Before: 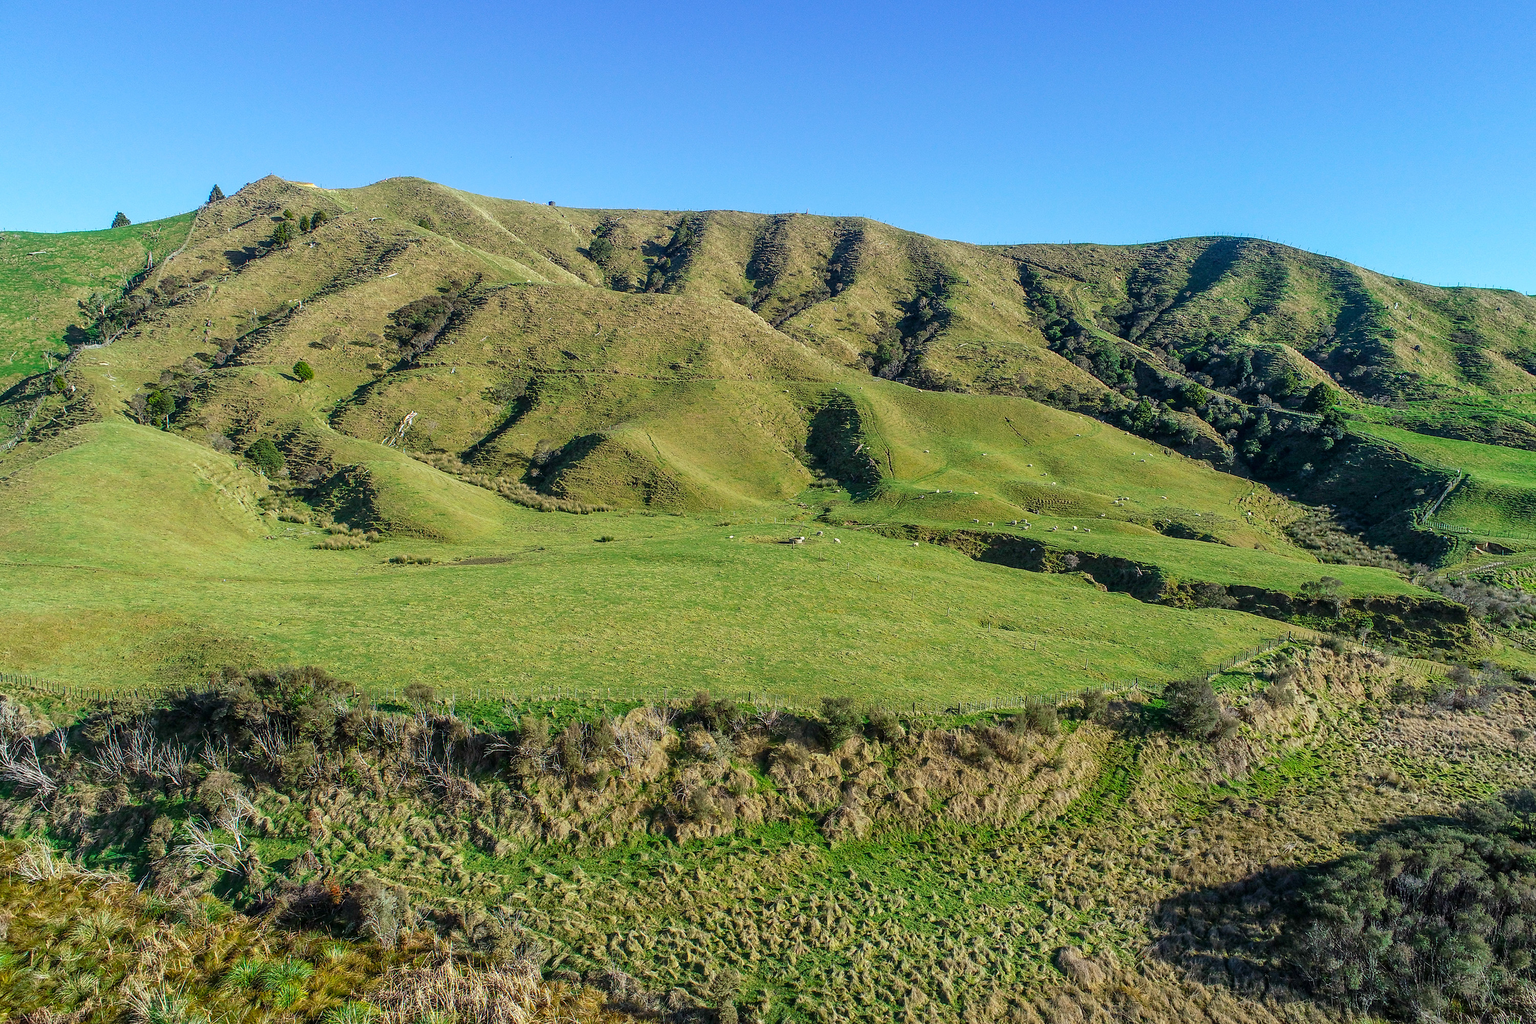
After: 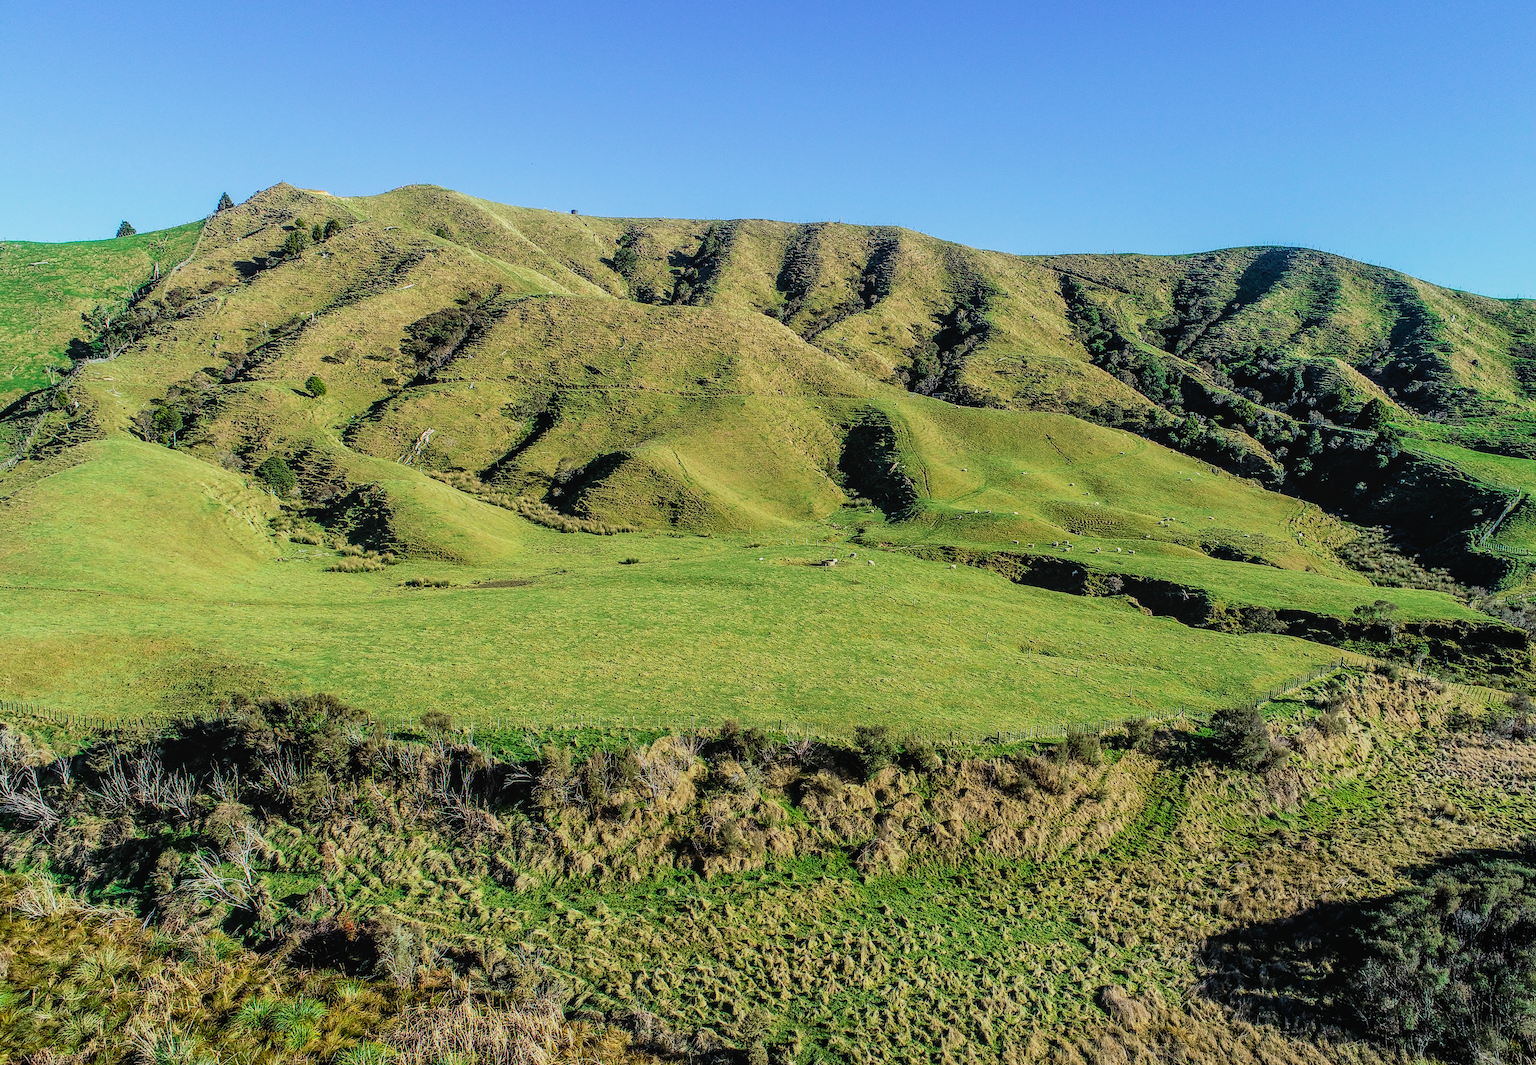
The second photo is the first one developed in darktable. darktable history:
tone curve: curves: ch0 [(0, 0) (0.003, 0.003) (0.011, 0.011) (0.025, 0.026) (0.044, 0.046) (0.069, 0.072) (0.1, 0.103) (0.136, 0.141) (0.177, 0.184) (0.224, 0.233) (0.277, 0.287) (0.335, 0.348) (0.399, 0.414) (0.468, 0.486) (0.543, 0.563) (0.623, 0.647) (0.709, 0.736) (0.801, 0.831) (0.898, 0.92) (1, 1)], color space Lab, independent channels, preserve colors none
filmic rgb: black relative exposure -5.13 EV, white relative exposure 3.96 EV, hardness 2.88, contrast 1.297
local contrast: detail 110%
crop: right 3.873%, bottom 0.031%
velvia: strength 24.41%
